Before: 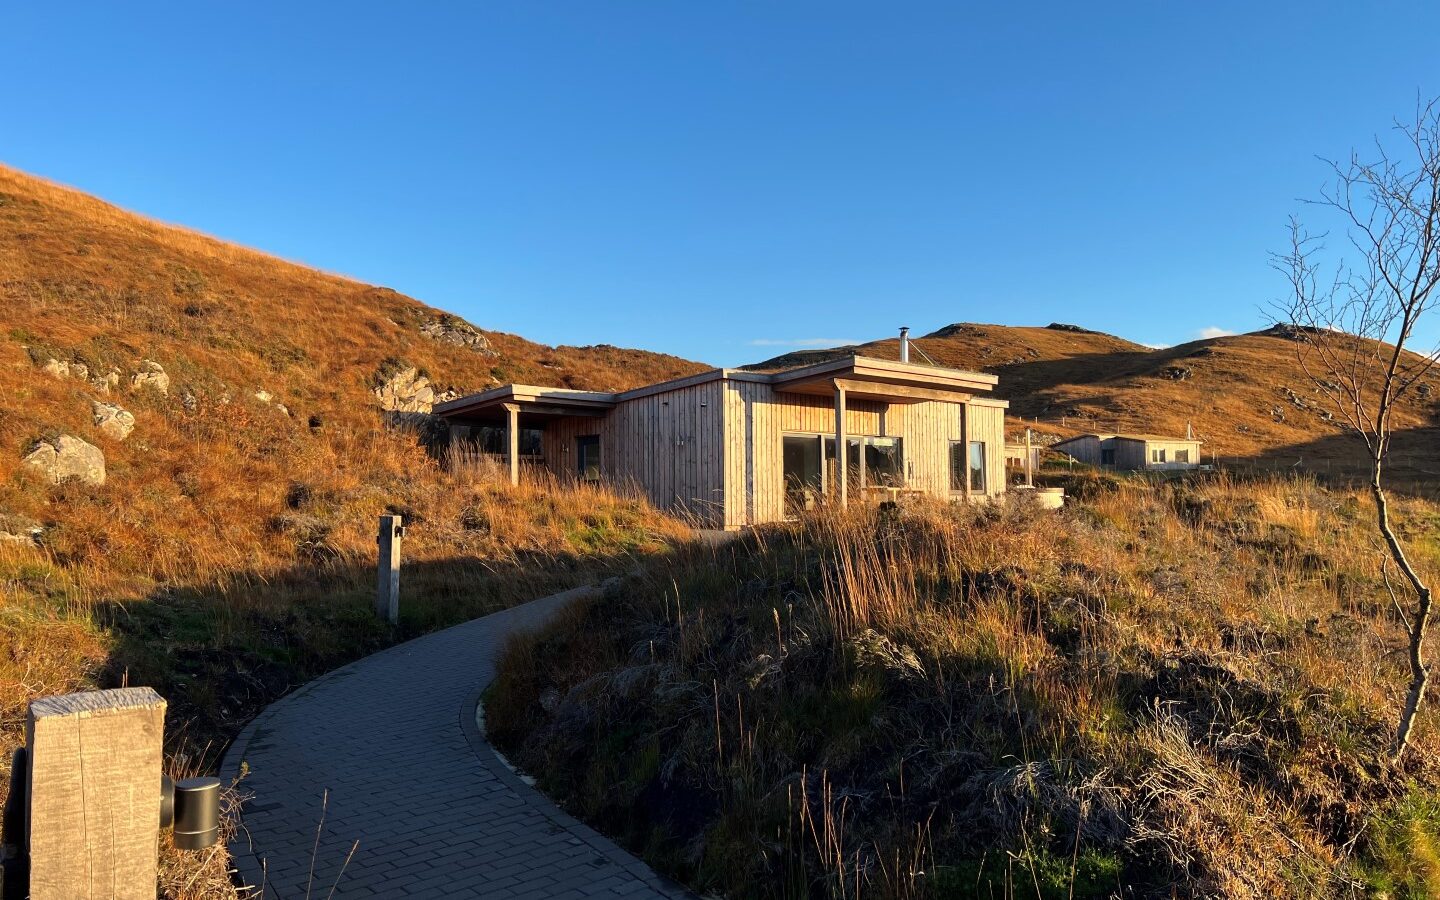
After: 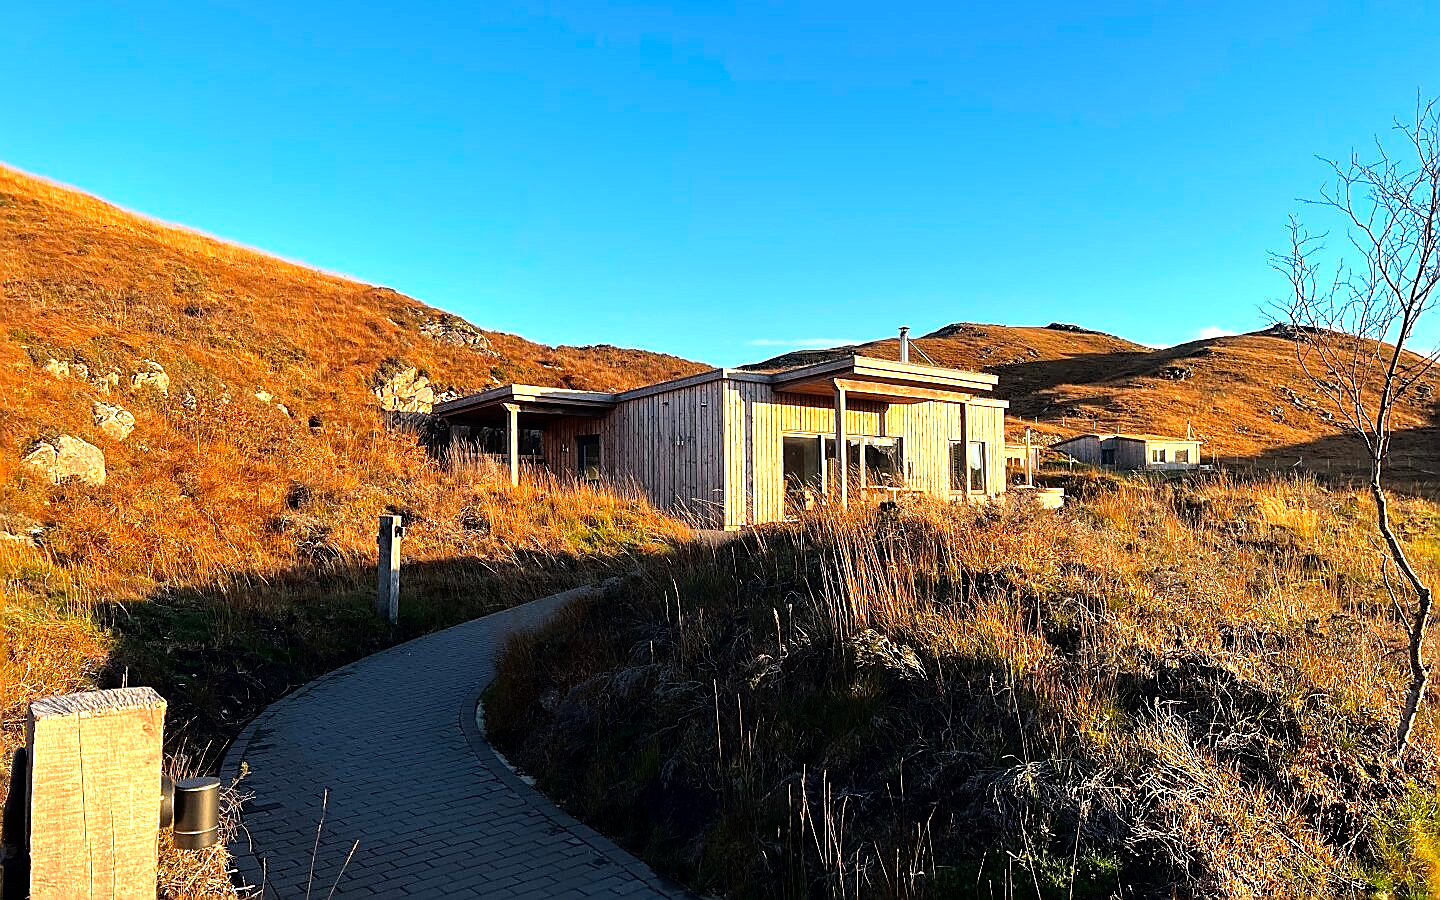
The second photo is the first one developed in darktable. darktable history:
tone equalizer: -8 EV -0.767 EV, -7 EV -0.69 EV, -6 EV -0.624 EV, -5 EV -0.411 EV, -3 EV 0.394 EV, -2 EV 0.6 EV, -1 EV 0.696 EV, +0 EV 0.754 EV
sharpen: radius 1.381, amount 1.257, threshold 0.612
